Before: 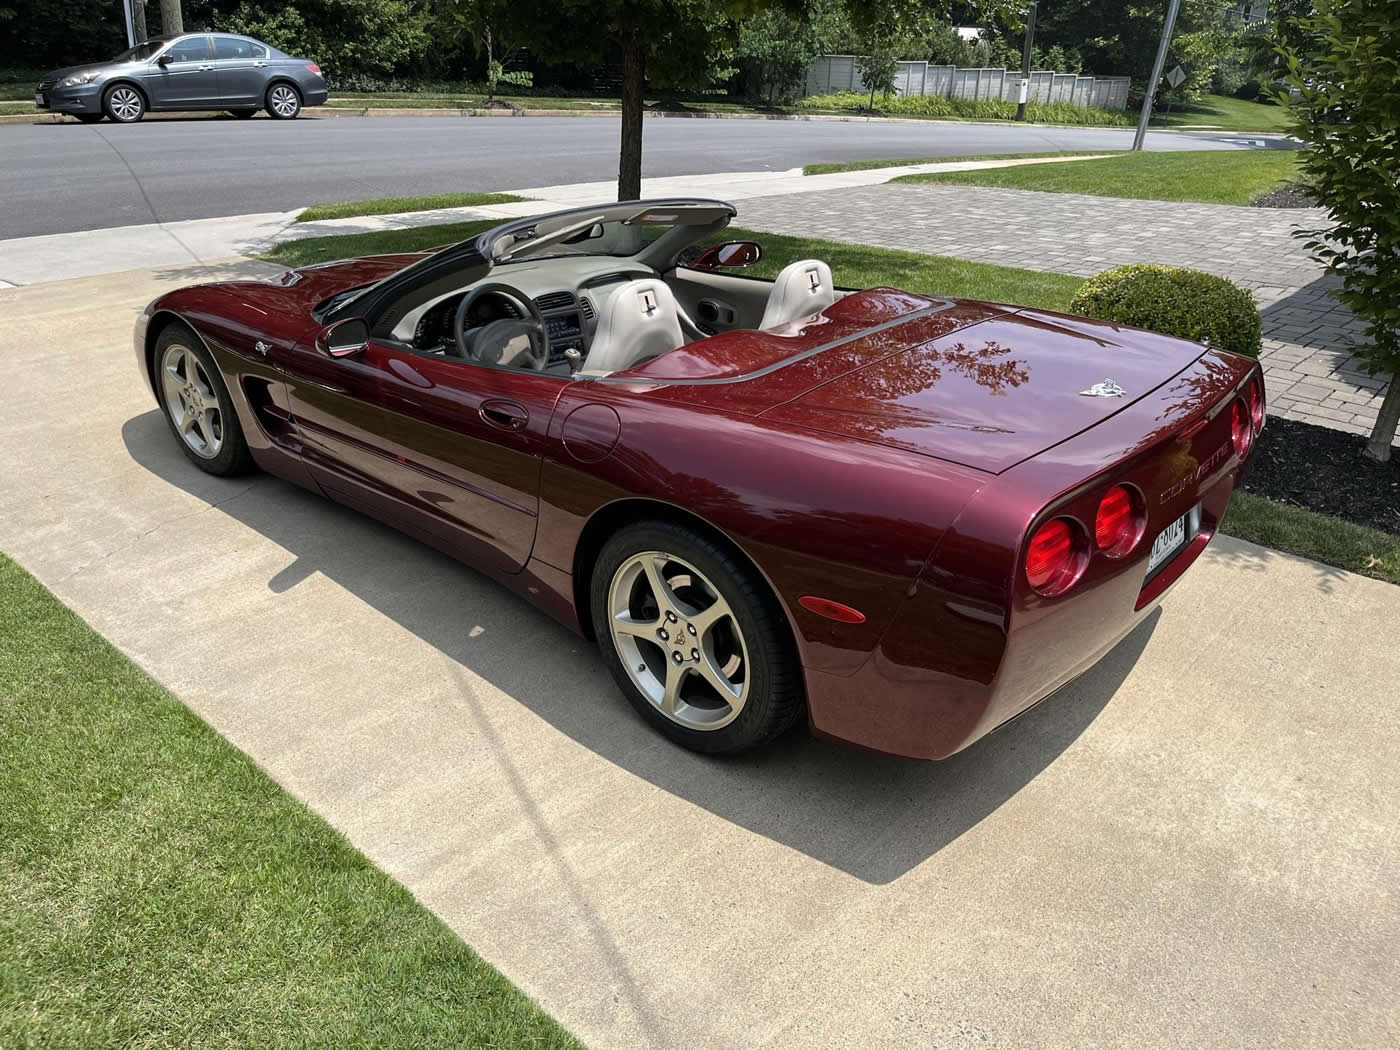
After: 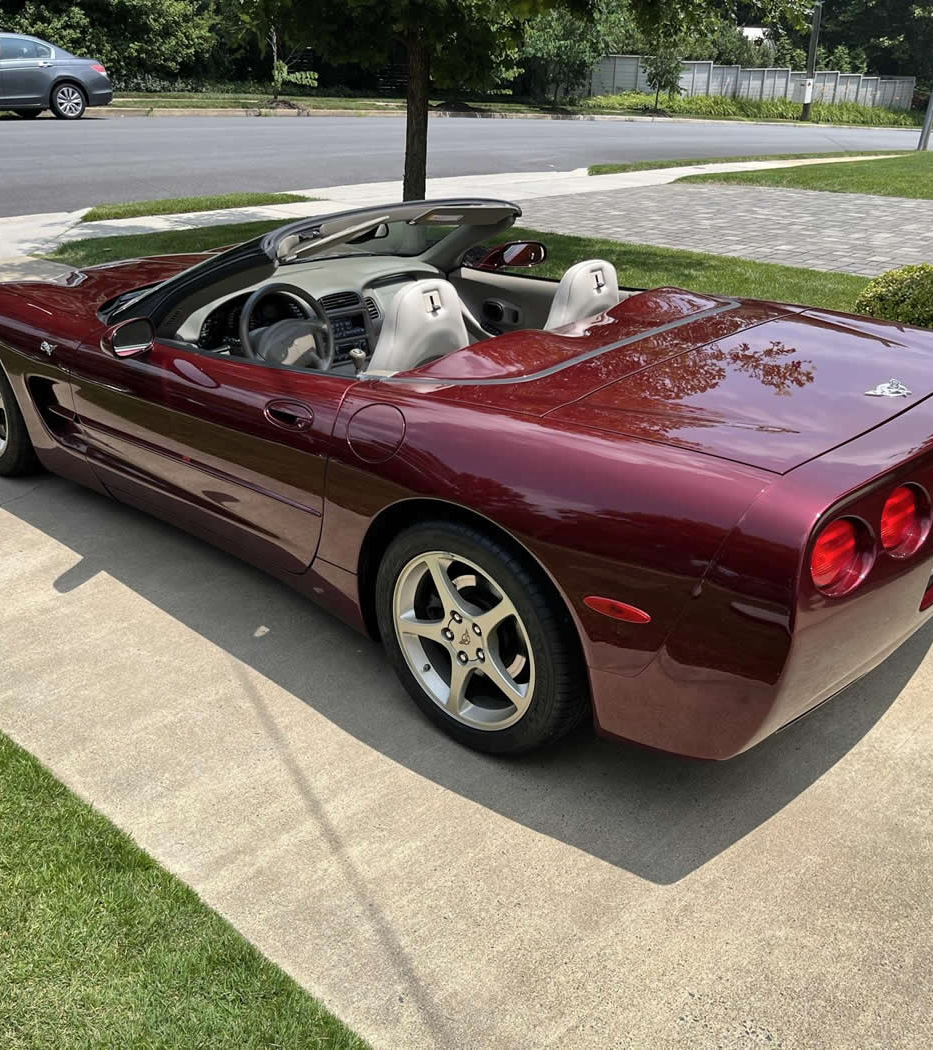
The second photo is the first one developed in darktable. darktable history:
crop: left 15.419%, right 17.914%
shadows and highlights: low approximation 0.01, soften with gaussian
